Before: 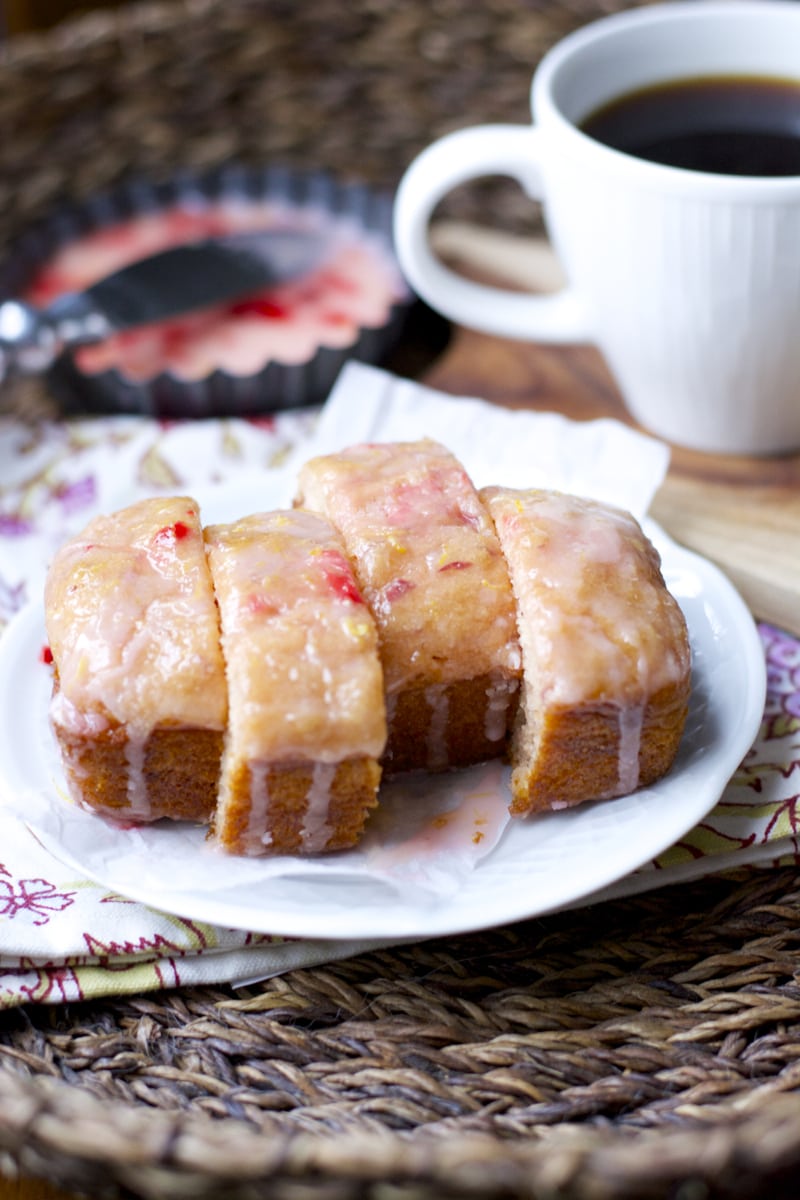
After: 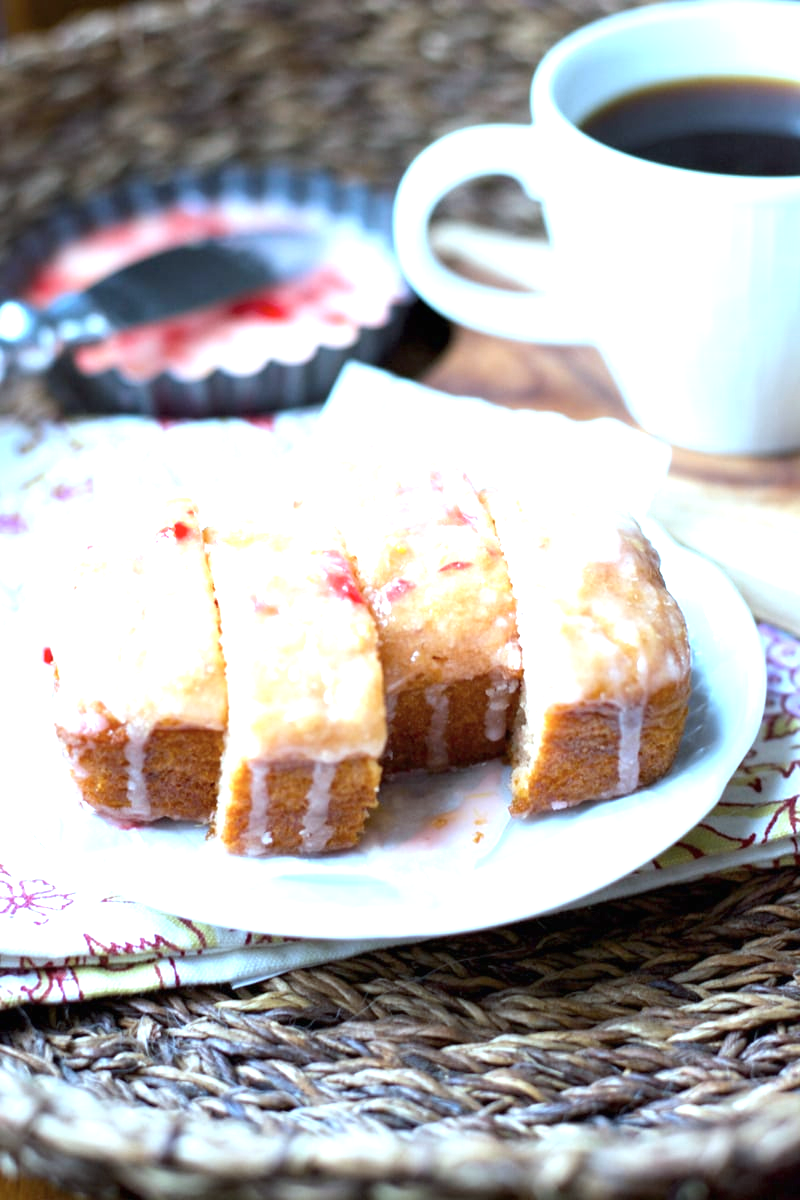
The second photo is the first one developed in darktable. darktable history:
color correction: highlights a* -11.71, highlights b* -15.58
exposure: black level correction 0, exposure 1.2 EV, compensate exposure bias true, compensate highlight preservation false
